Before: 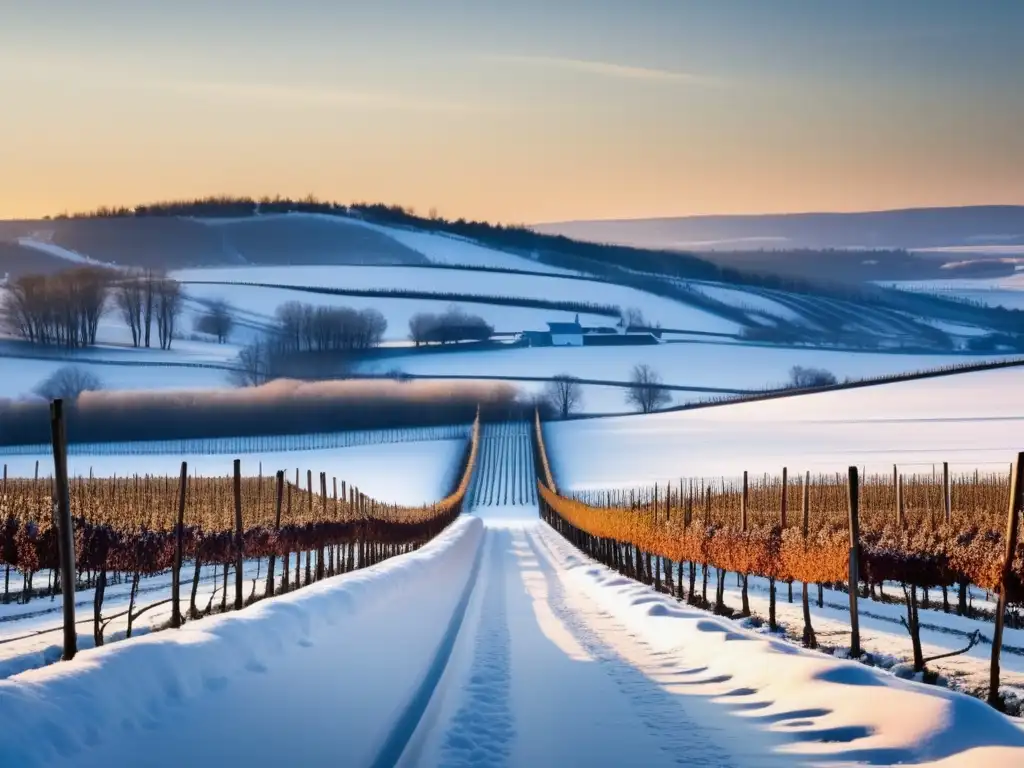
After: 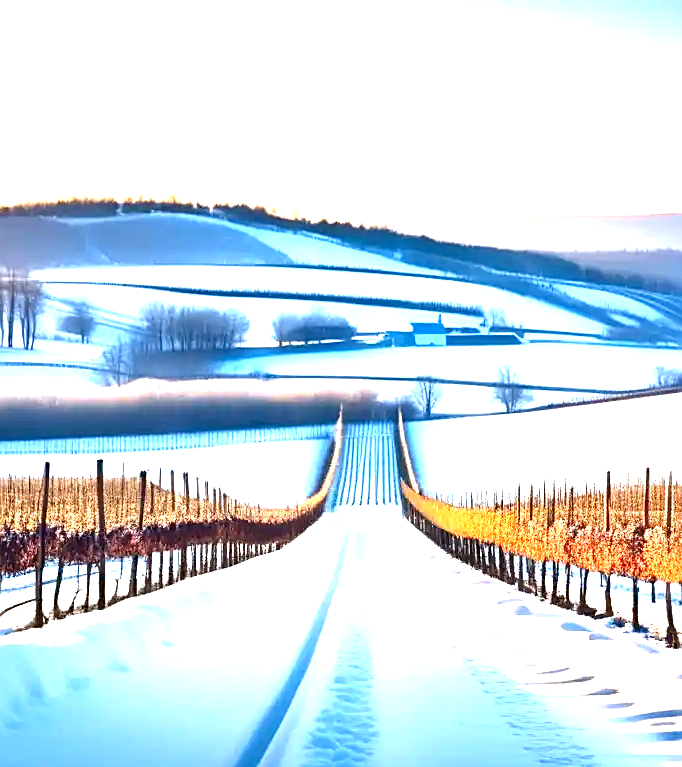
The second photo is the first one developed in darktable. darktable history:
exposure: black level correction 0.001, exposure 2 EV, compensate highlight preservation false
crop and rotate: left 13.409%, right 19.924%
sharpen: on, module defaults
